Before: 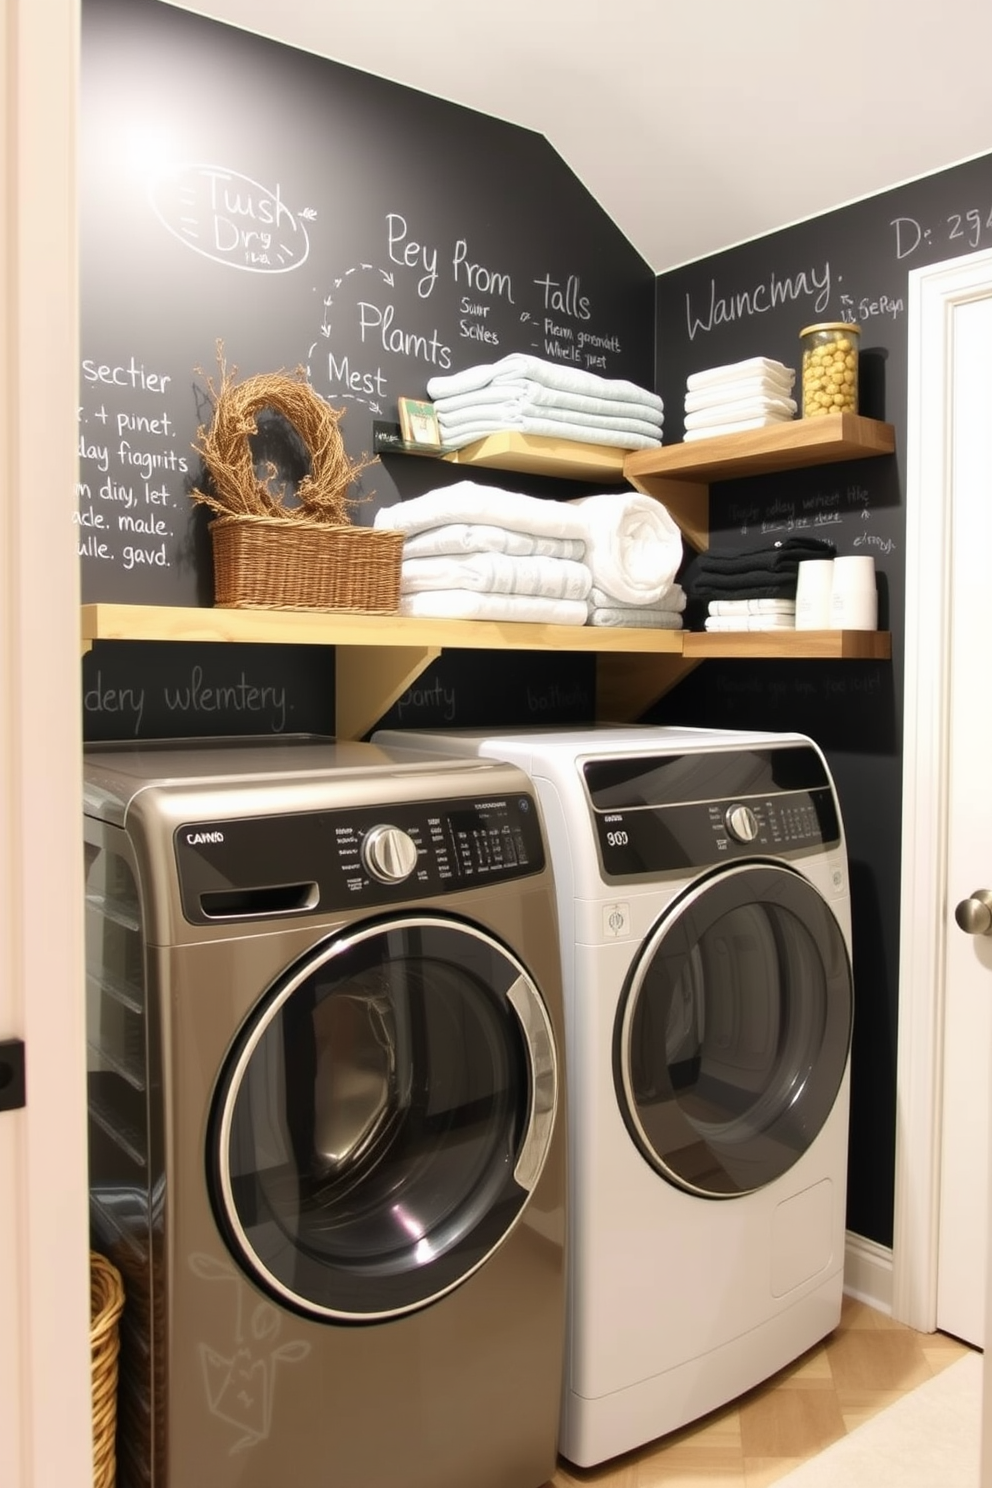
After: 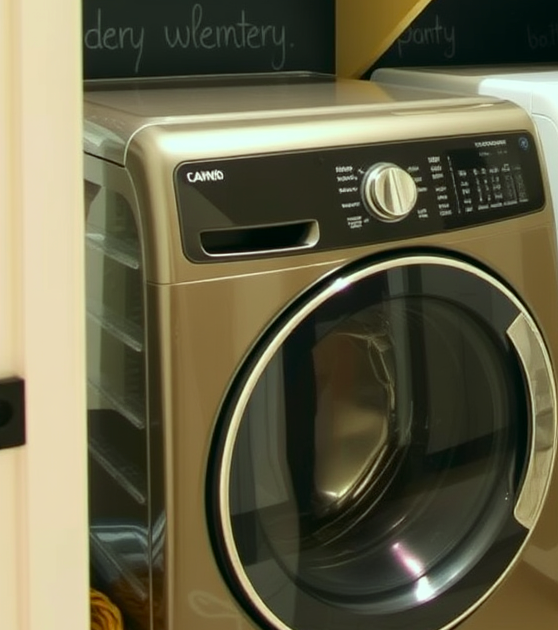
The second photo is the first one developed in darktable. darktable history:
color correction: highlights a* -7.62, highlights b* 1.07, shadows a* -3.33, saturation 1.41
crop: top 44.543%, right 43.707%, bottom 13.072%
